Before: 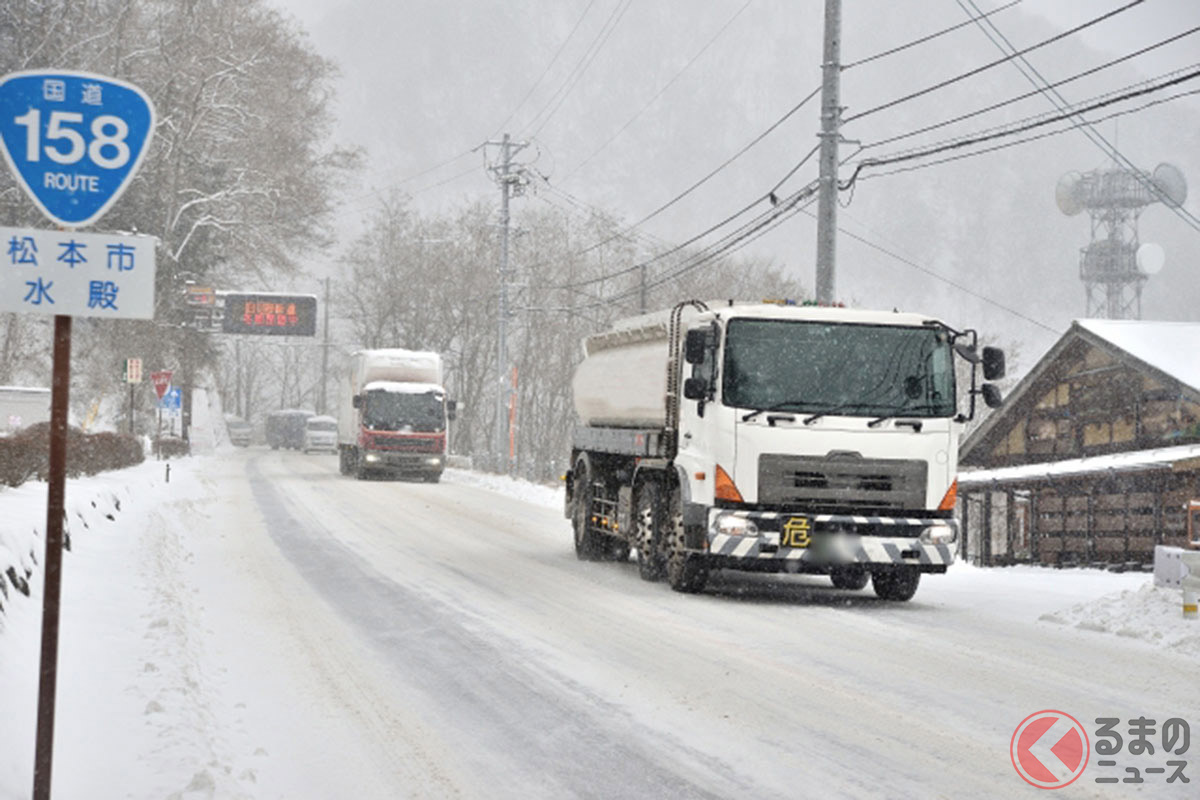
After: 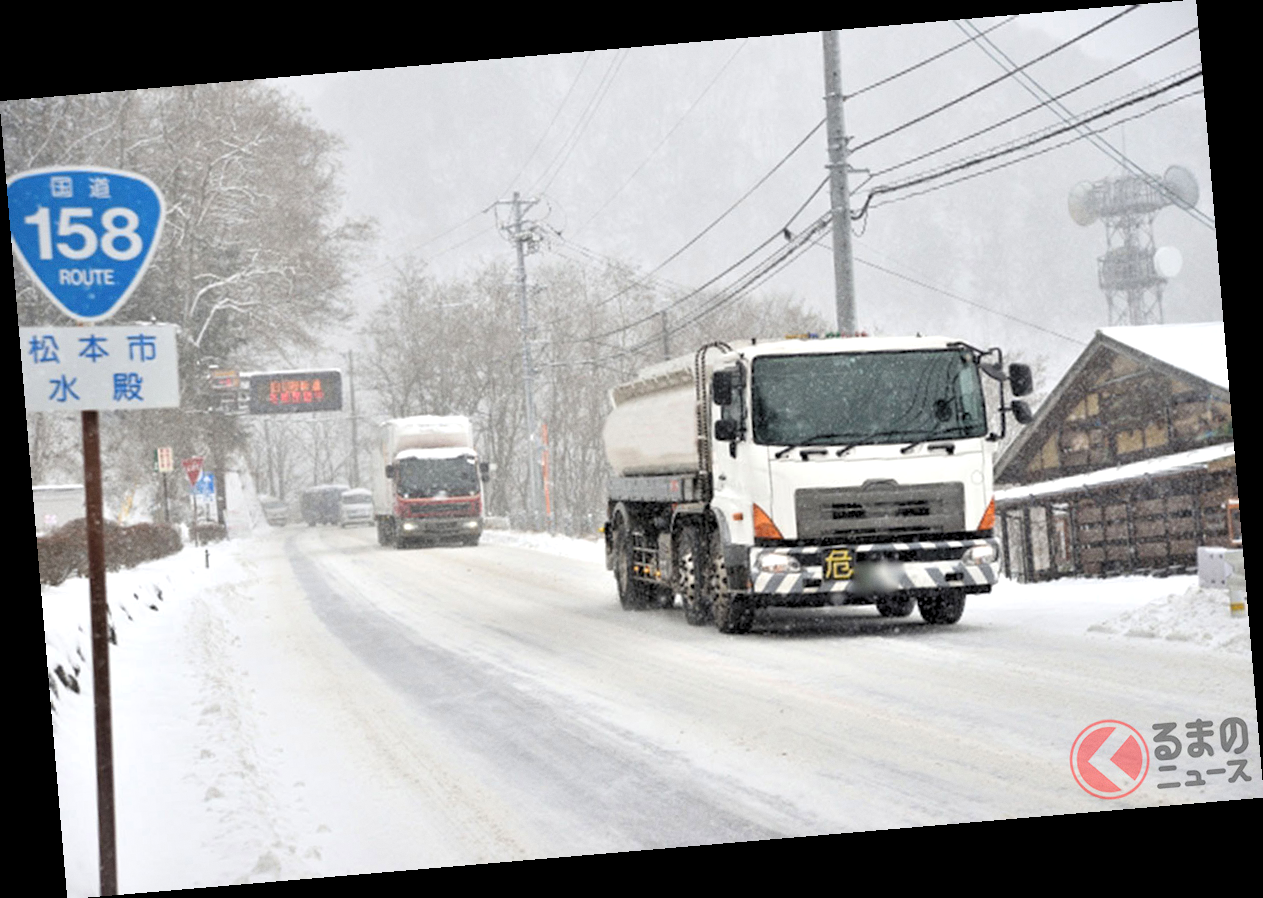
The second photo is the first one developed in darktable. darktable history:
grain: coarseness 0.09 ISO, strength 10%
rgb levels: levels [[0.01, 0.419, 0.839], [0, 0.5, 1], [0, 0.5, 1]]
rotate and perspective: rotation -4.86°, automatic cropping off
